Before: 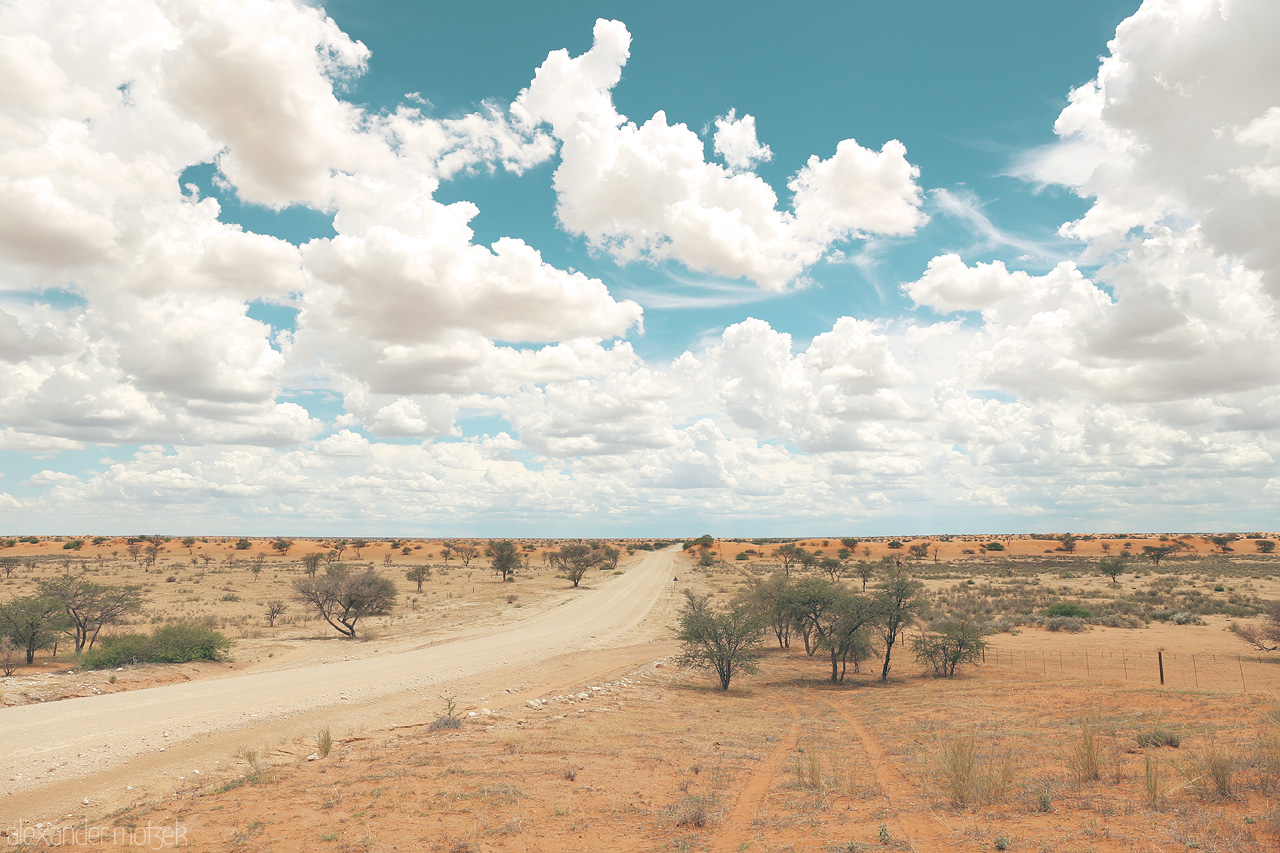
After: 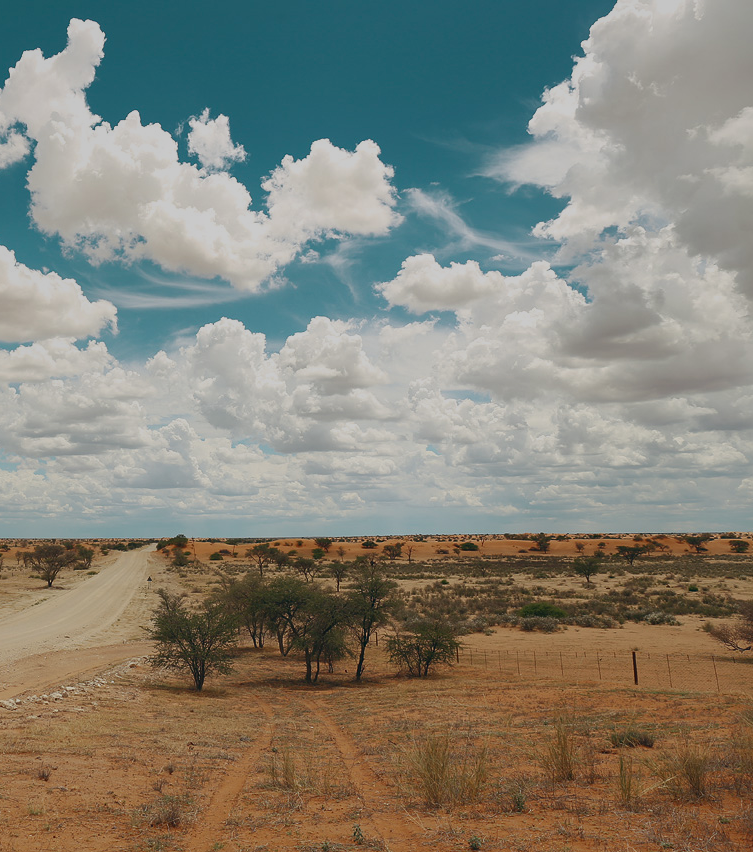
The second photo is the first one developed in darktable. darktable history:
exposure: black level correction -0.008, exposure 0.068 EV, compensate exposure bias true, compensate highlight preservation false
crop: left 41.163%
shadows and highlights: on, module defaults
contrast brightness saturation: contrast 0.189, brightness -0.228, saturation 0.116
